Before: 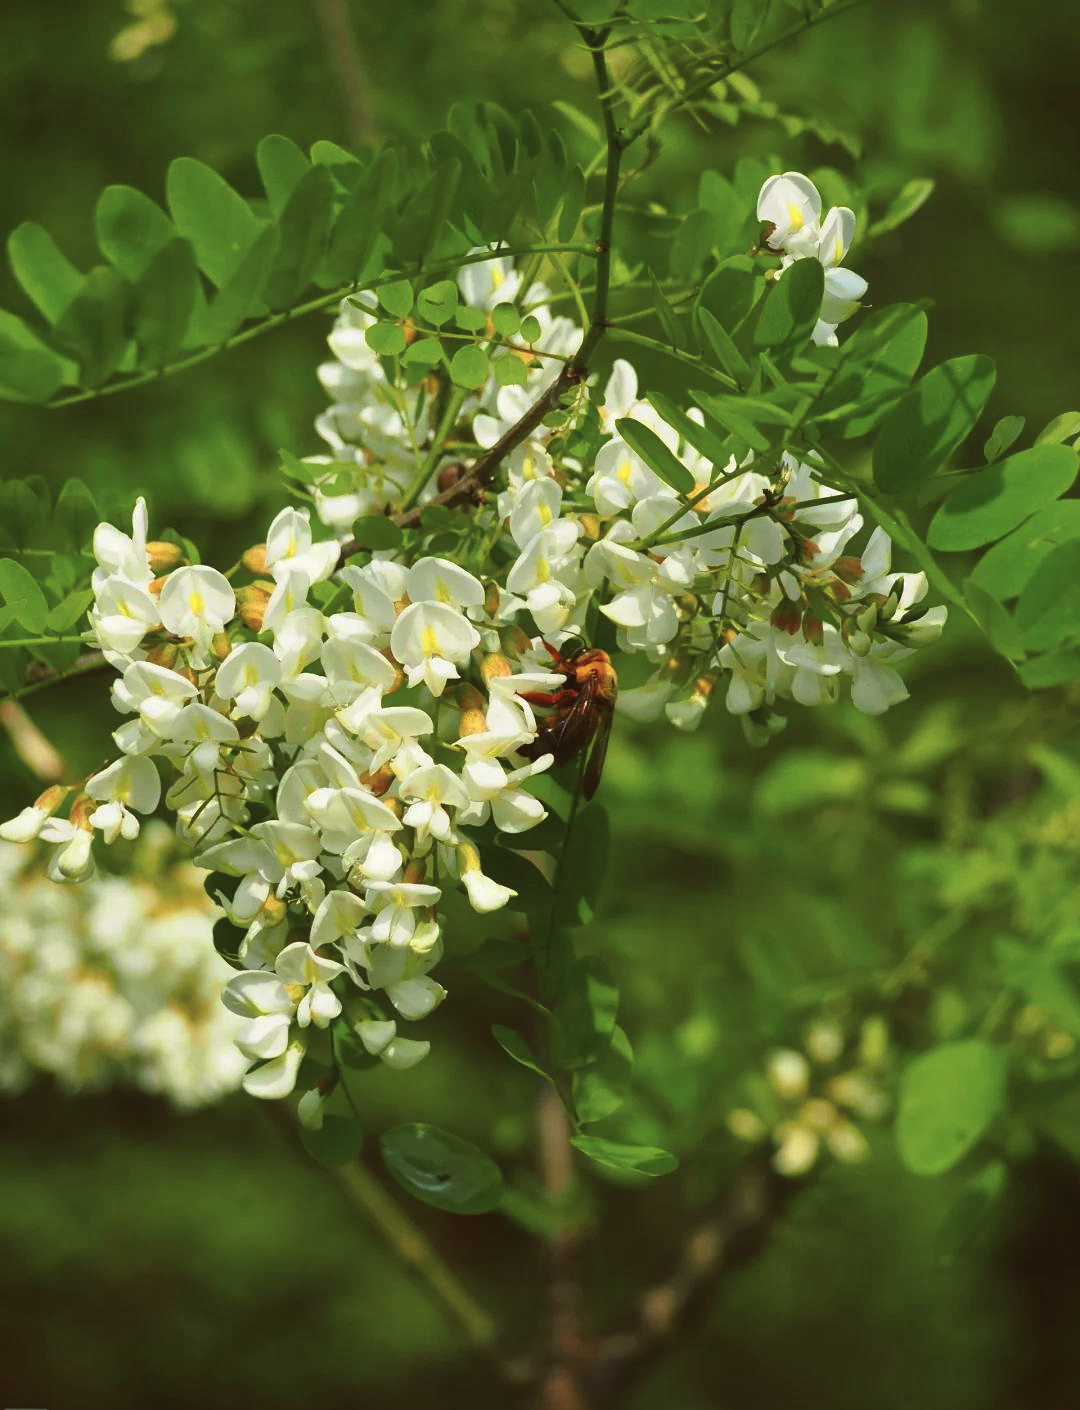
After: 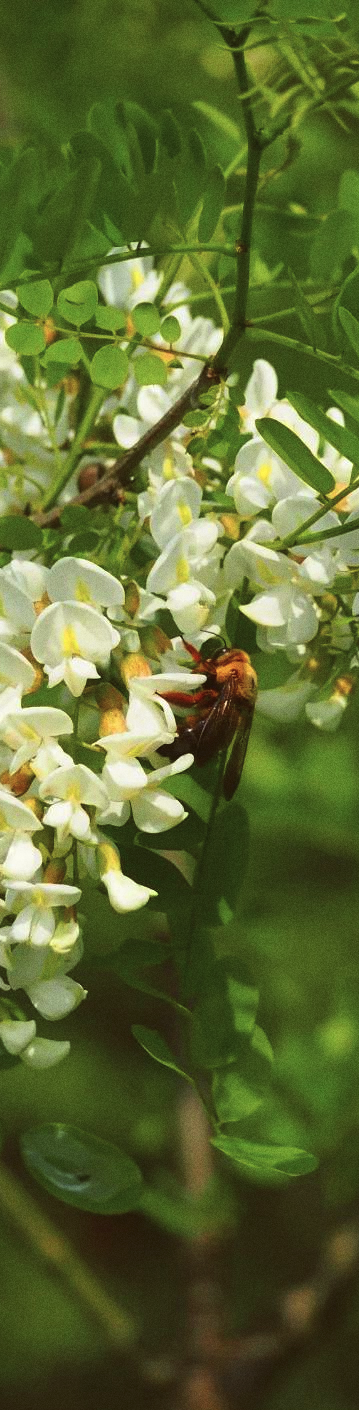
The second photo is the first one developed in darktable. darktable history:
grain: on, module defaults
crop: left 33.36%, right 33.36%
